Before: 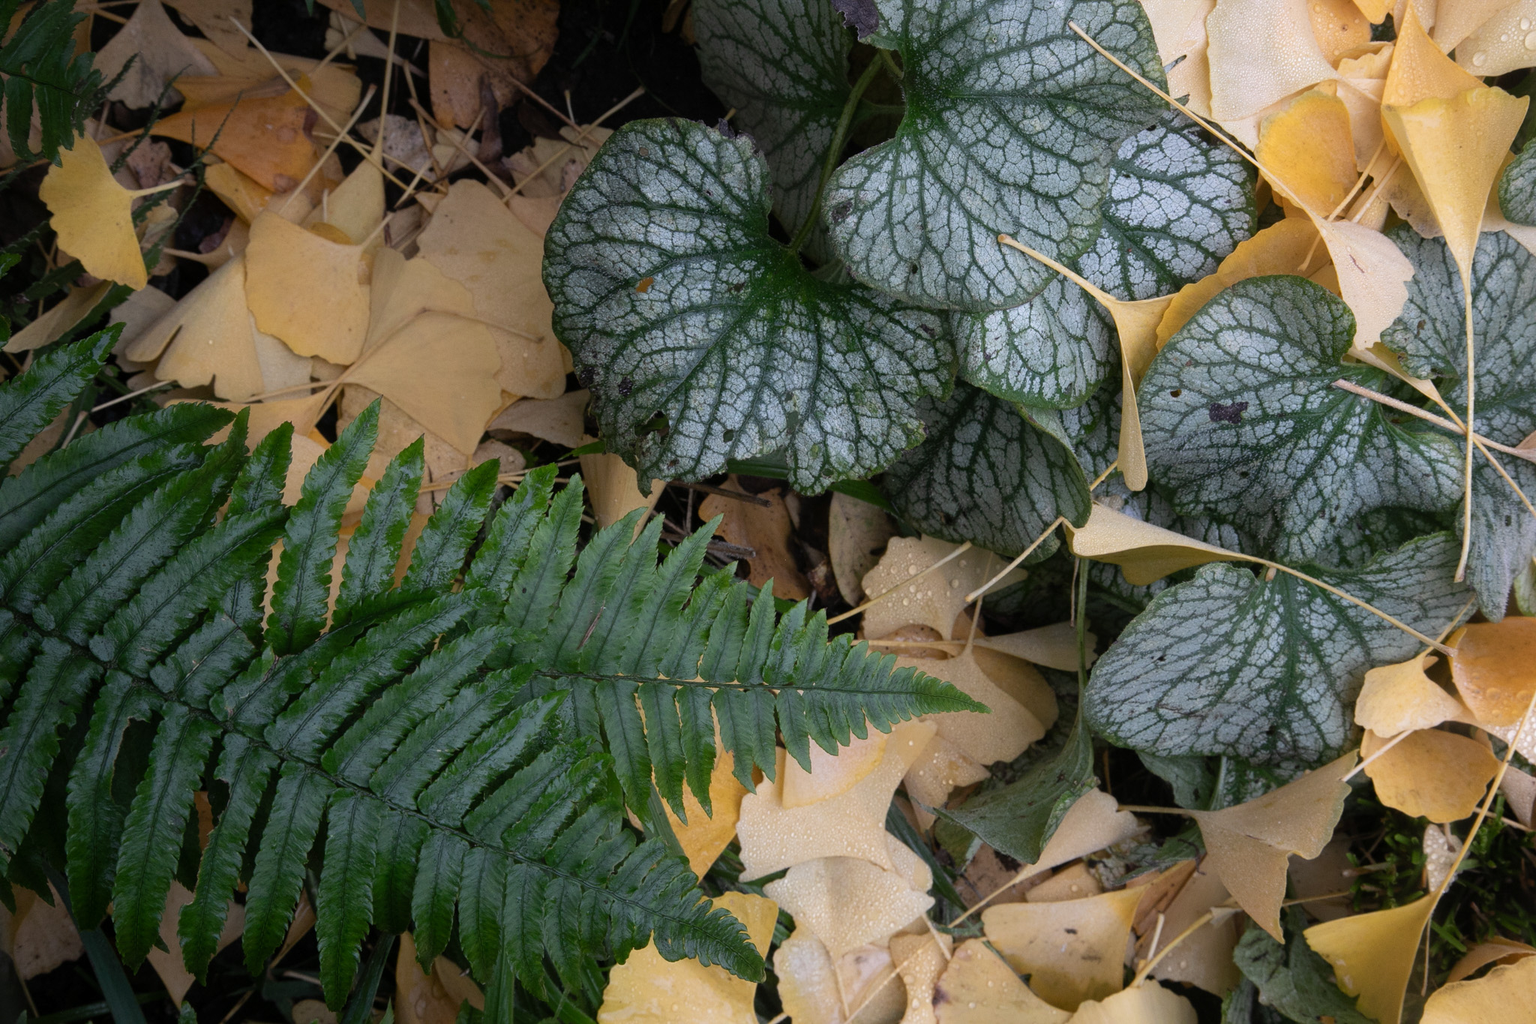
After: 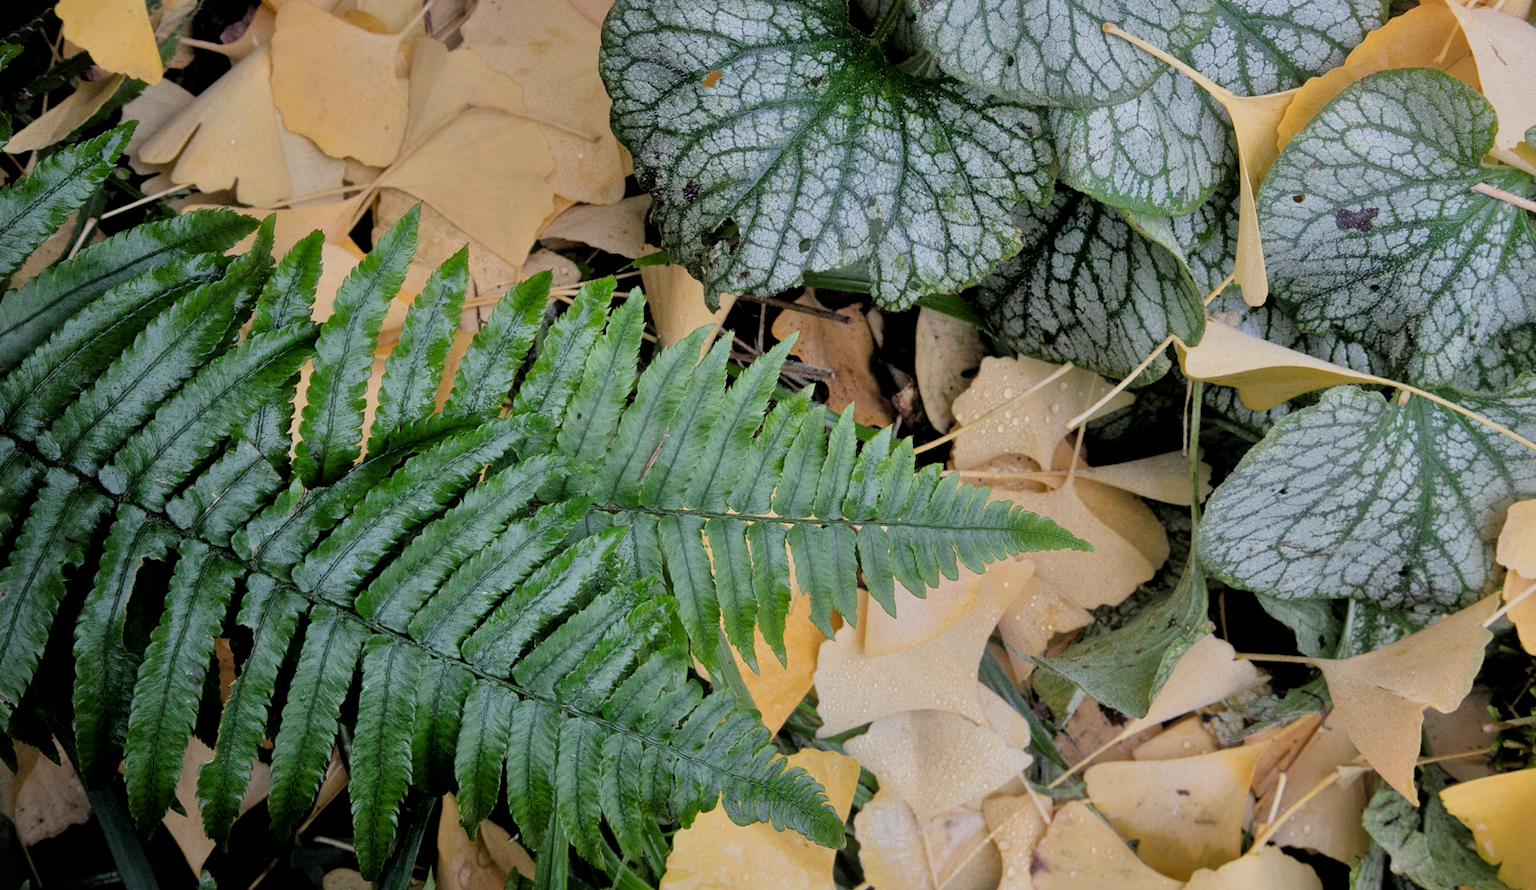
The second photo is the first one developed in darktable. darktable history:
filmic rgb: black relative exposure -7.65 EV, white relative exposure 4.56 EV, hardness 3.61
crop: top 20.916%, right 9.437%, bottom 0.316%
local contrast: mode bilateral grid, contrast 20, coarseness 50, detail 120%, midtone range 0.2
tone equalizer: -7 EV 0.15 EV, -6 EV 0.6 EV, -5 EV 1.15 EV, -4 EV 1.33 EV, -3 EV 1.15 EV, -2 EV 0.6 EV, -1 EV 0.15 EV, mask exposure compensation -0.5 EV
